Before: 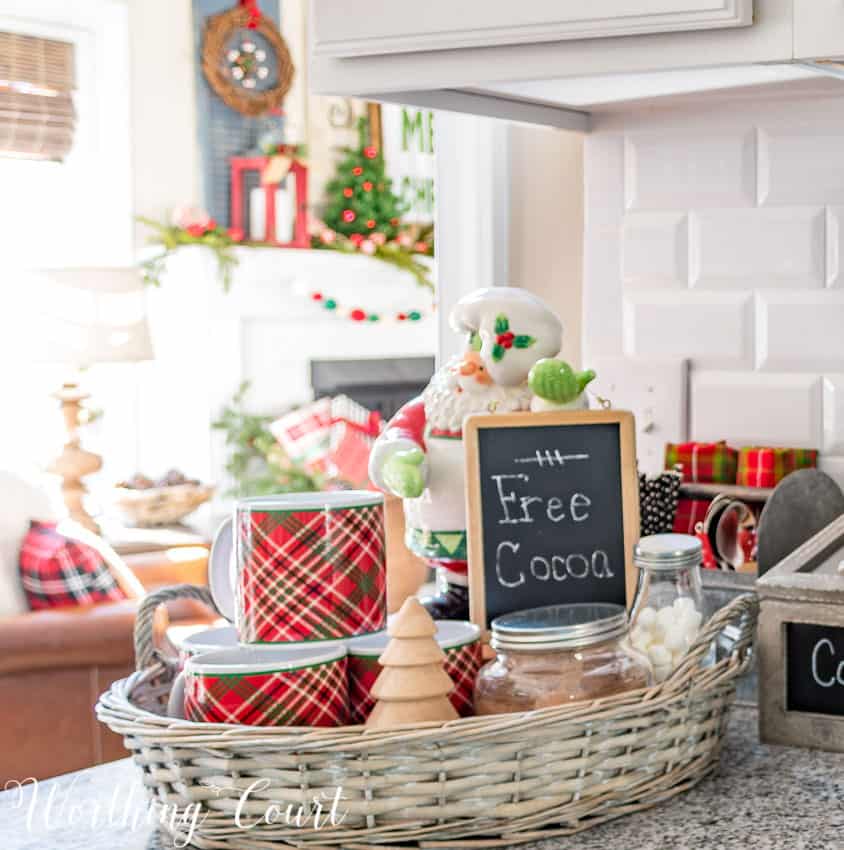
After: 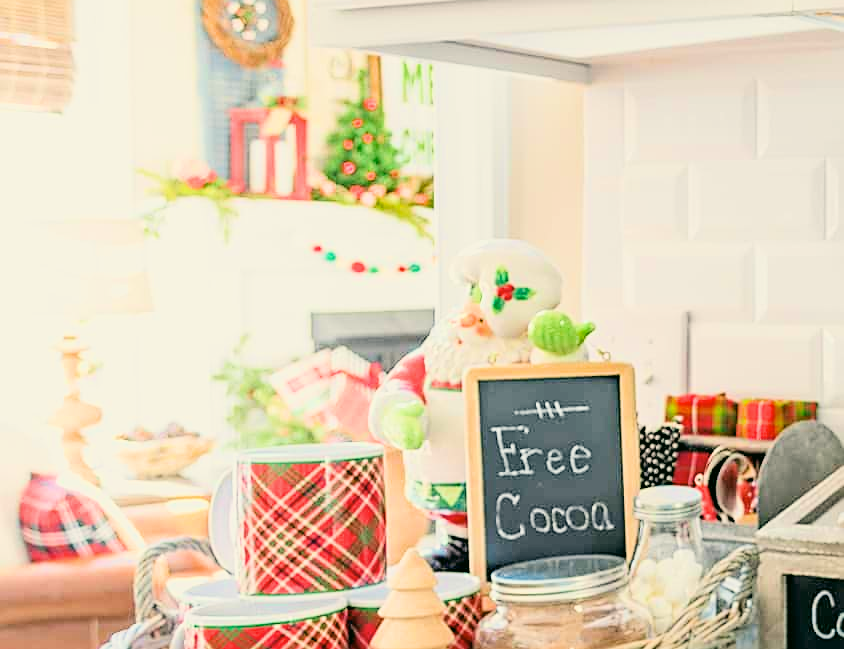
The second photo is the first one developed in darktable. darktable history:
crop: top 5.682%, bottom 17.941%
sharpen: on, module defaults
color correction: highlights a* -0.414, highlights b* 9.36, shadows a* -9.37, shadows b* 0.427
exposure: black level correction 0, exposure 1.513 EV, compensate highlight preservation false
filmic rgb: black relative exposure -7.15 EV, white relative exposure 5.39 EV, threshold 3.03 EV, hardness 3.02, color science v6 (2022), enable highlight reconstruction true
